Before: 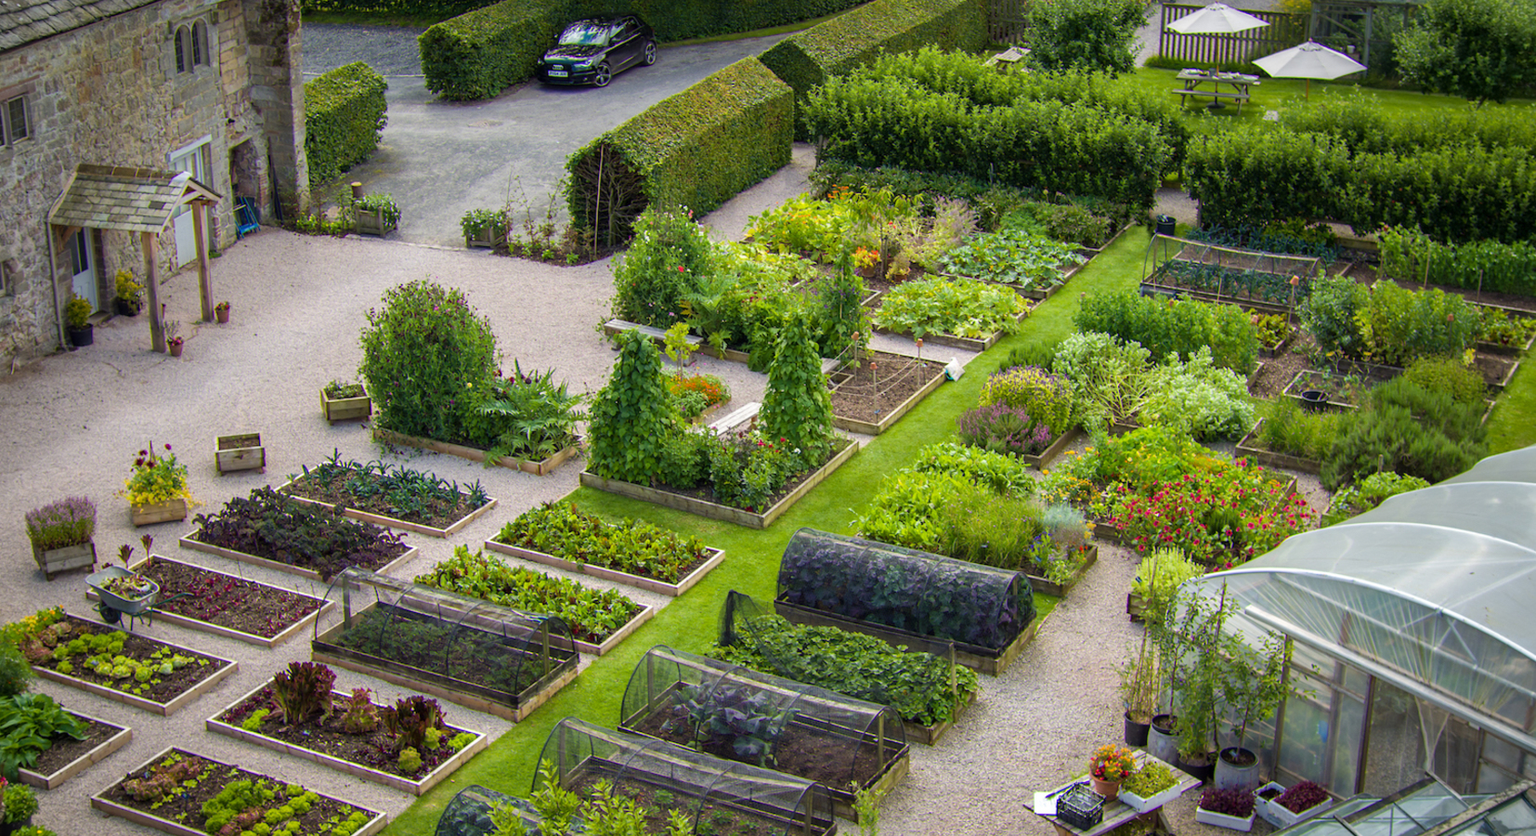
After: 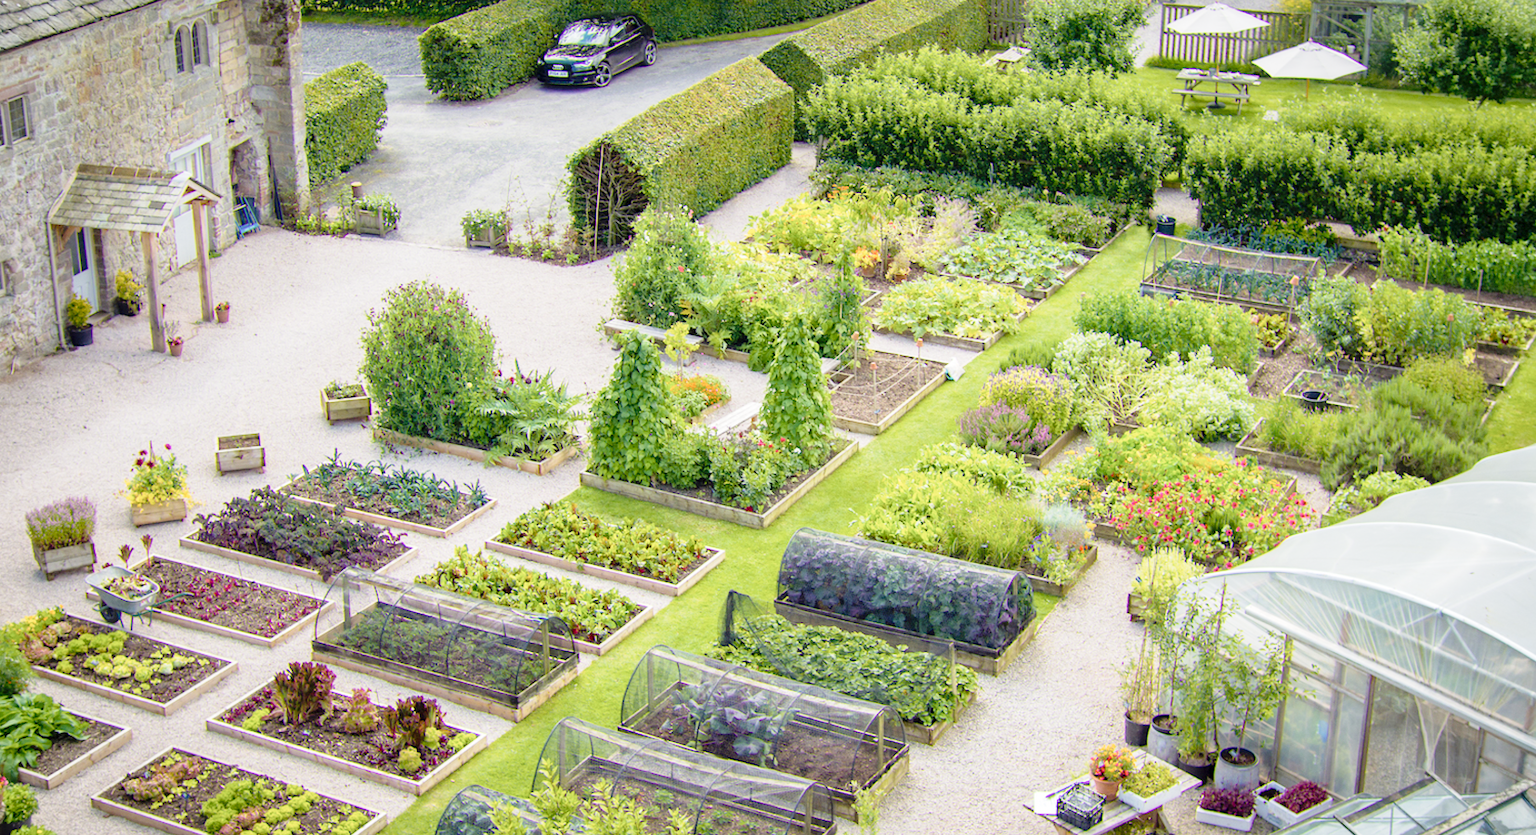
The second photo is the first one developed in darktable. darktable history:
tone curve: curves: ch0 [(0, 0) (0.169, 0.367) (0.635, 0.859) (1, 1)], preserve colors none
